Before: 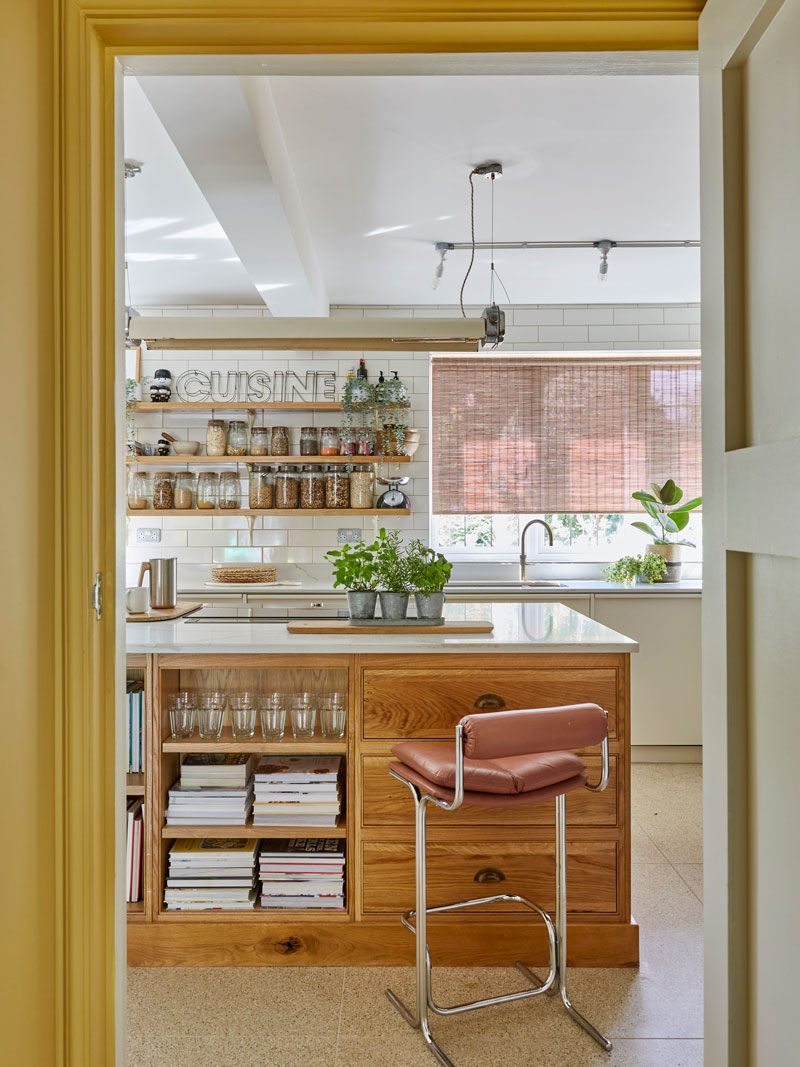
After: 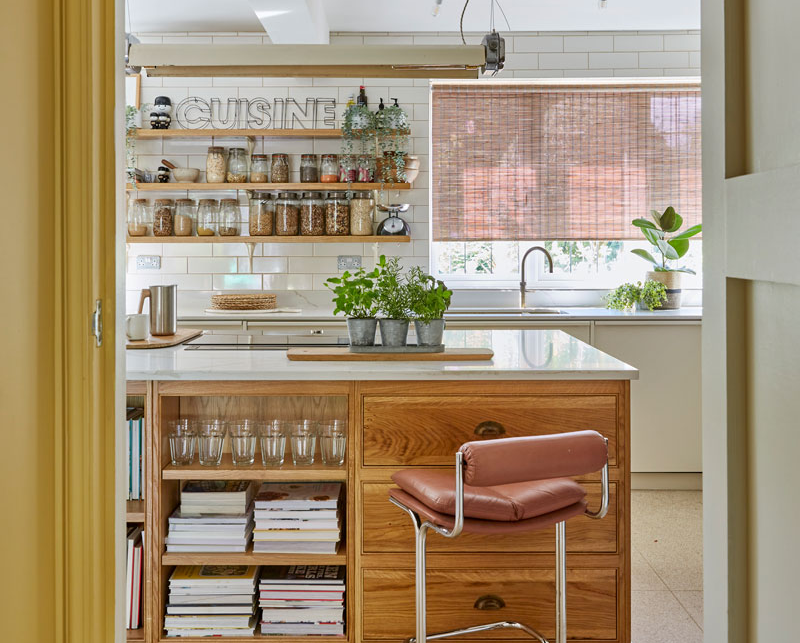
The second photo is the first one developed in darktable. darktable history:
crop and rotate: top 25.655%, bottom 14.056%
